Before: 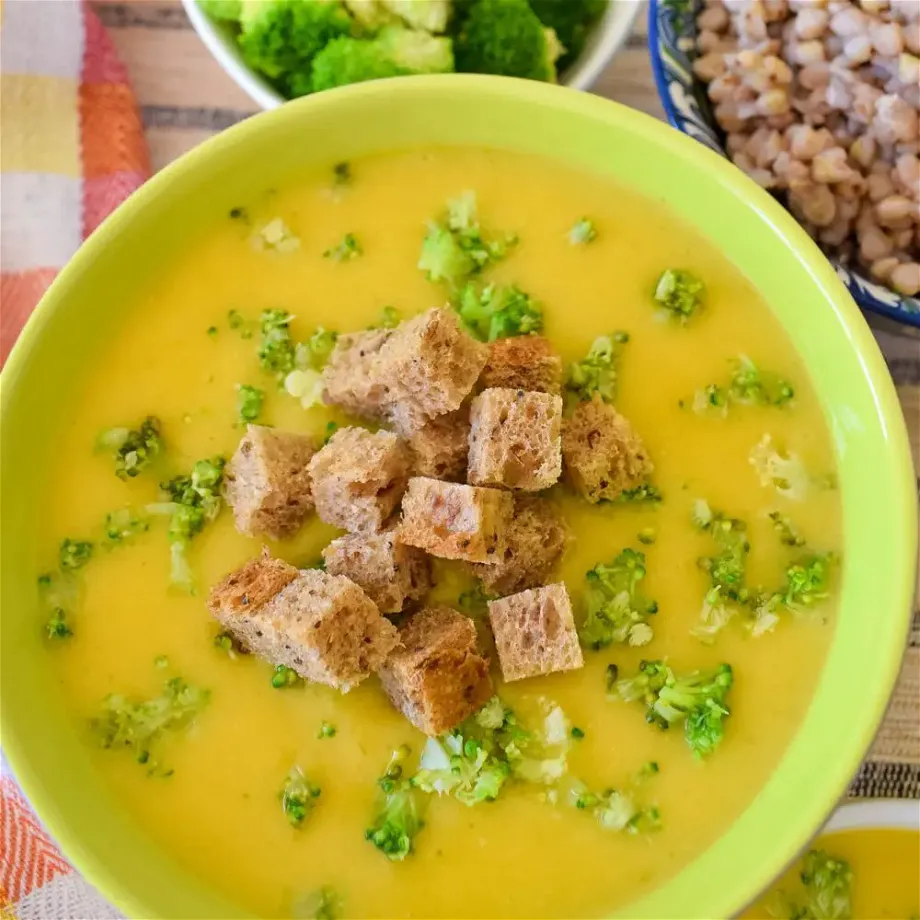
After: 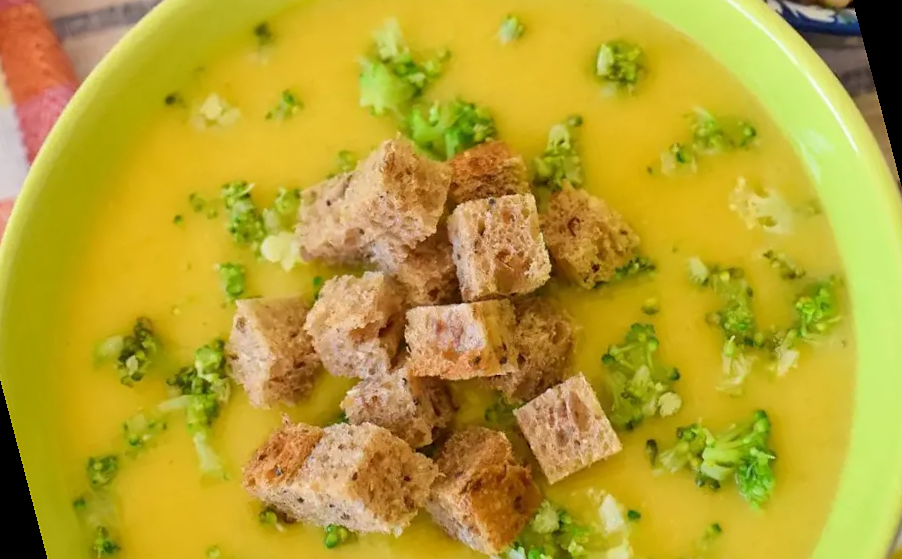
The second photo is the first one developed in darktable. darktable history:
white balance: emerald 1
rotate and perspective: rotation -14.8°, crop left 0.1, crop right 0.903, crop top 0.25, crop bottom 0.748
